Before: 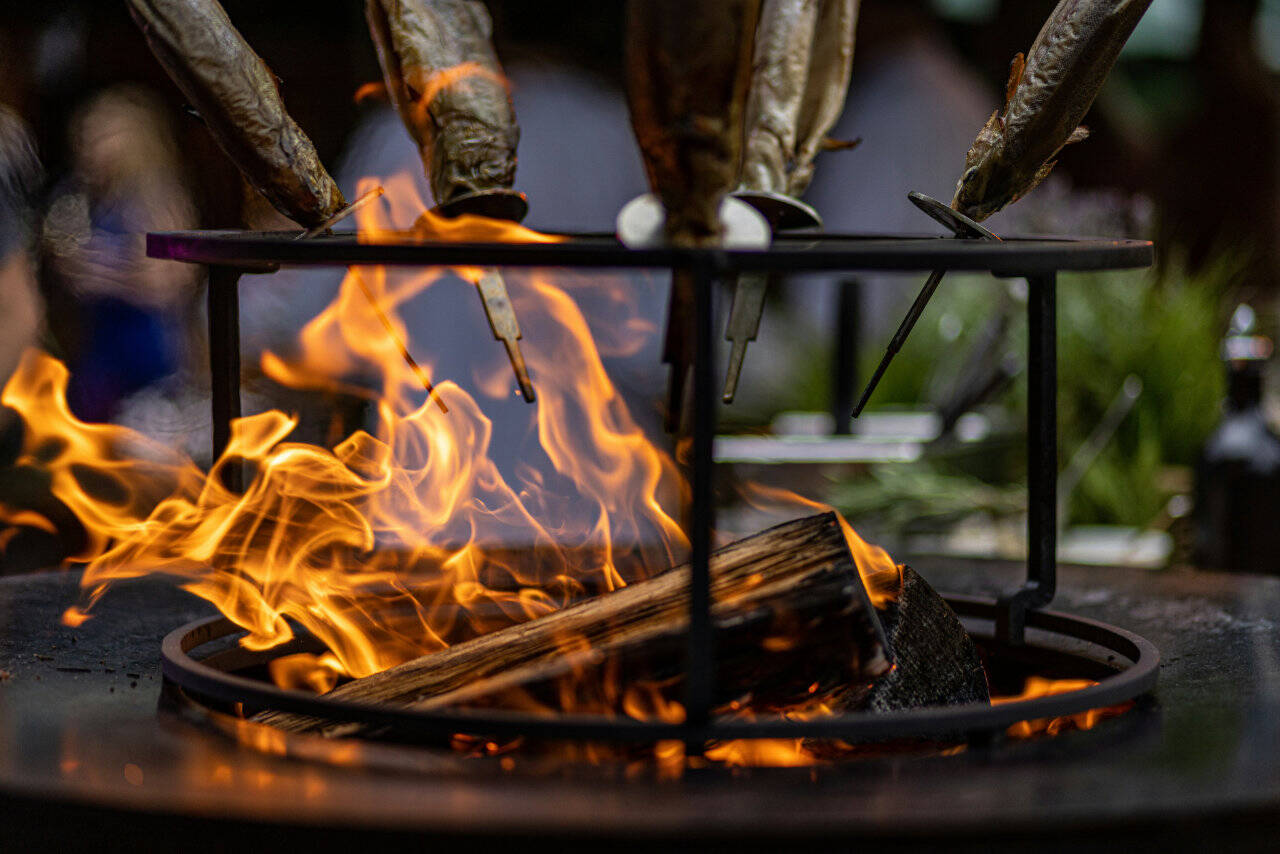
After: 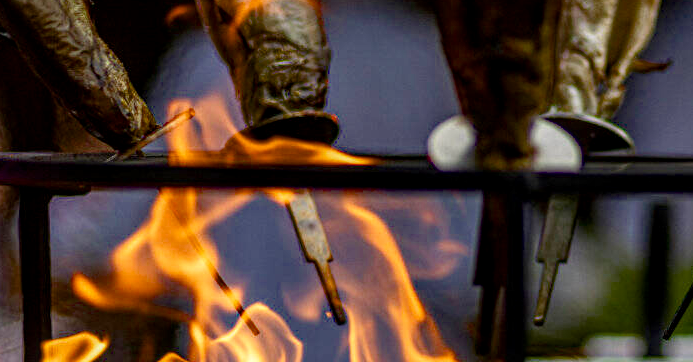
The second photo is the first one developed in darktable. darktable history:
local contrast: on, module defaults
crop: left 14.836%, top 9.209%, right 30.973%, bottom 48.323%
color correction: highlights b* 3.03
color balance rgb: perceptual saturation grading › global saturation 20%, perceptual saturation grading › highlights -24.795%, perceptual saturation grading › shadows 24.176%, global vibrance 16.766%, saturation formula JzAzBz (2021)
